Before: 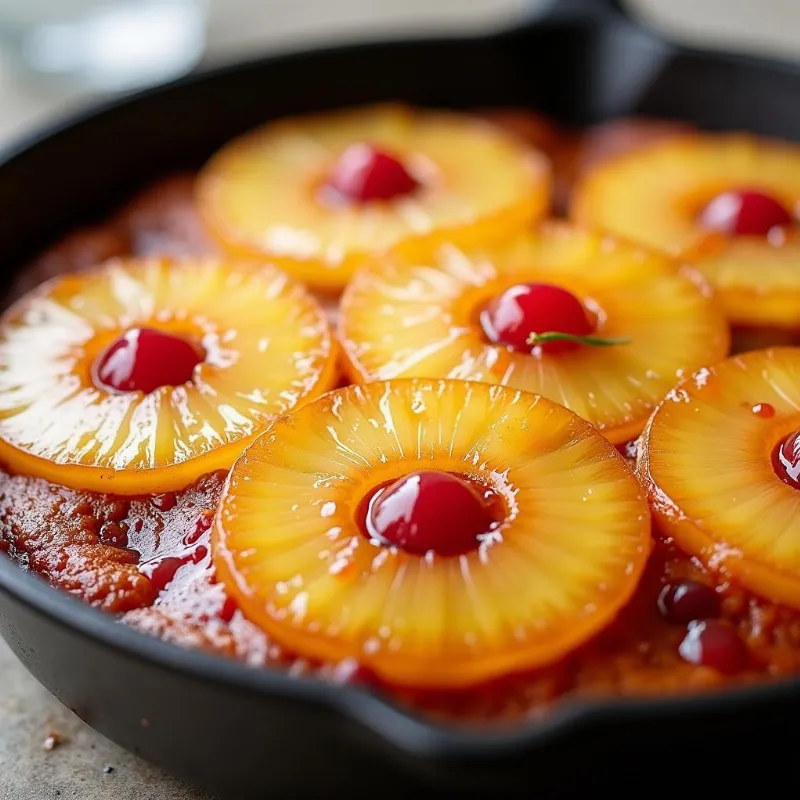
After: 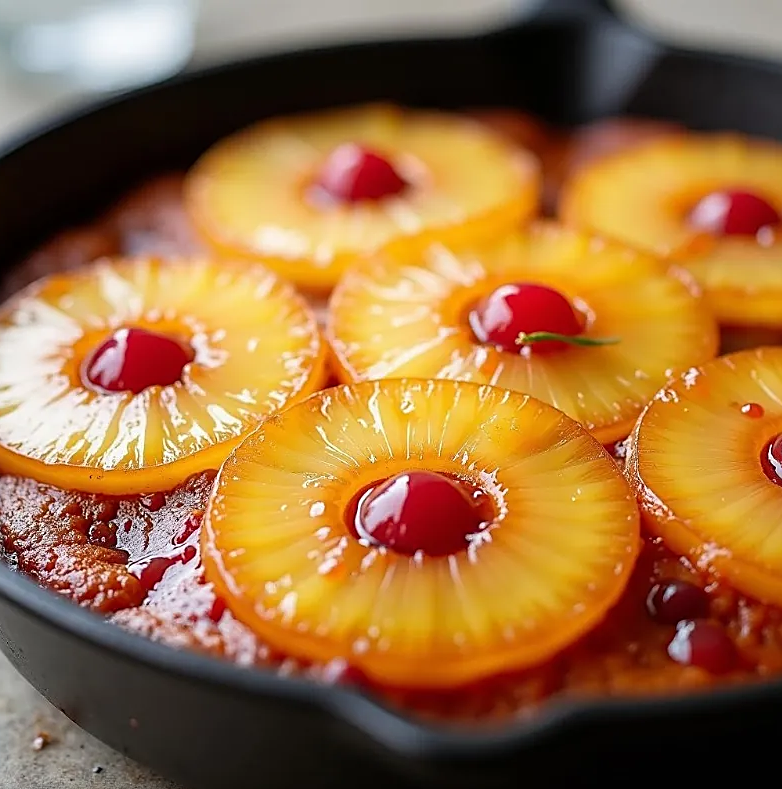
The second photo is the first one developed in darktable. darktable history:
crop and rotate: left 1.475%, right 0.741%, bottom 1.367%
sharpen: on, module defaults
